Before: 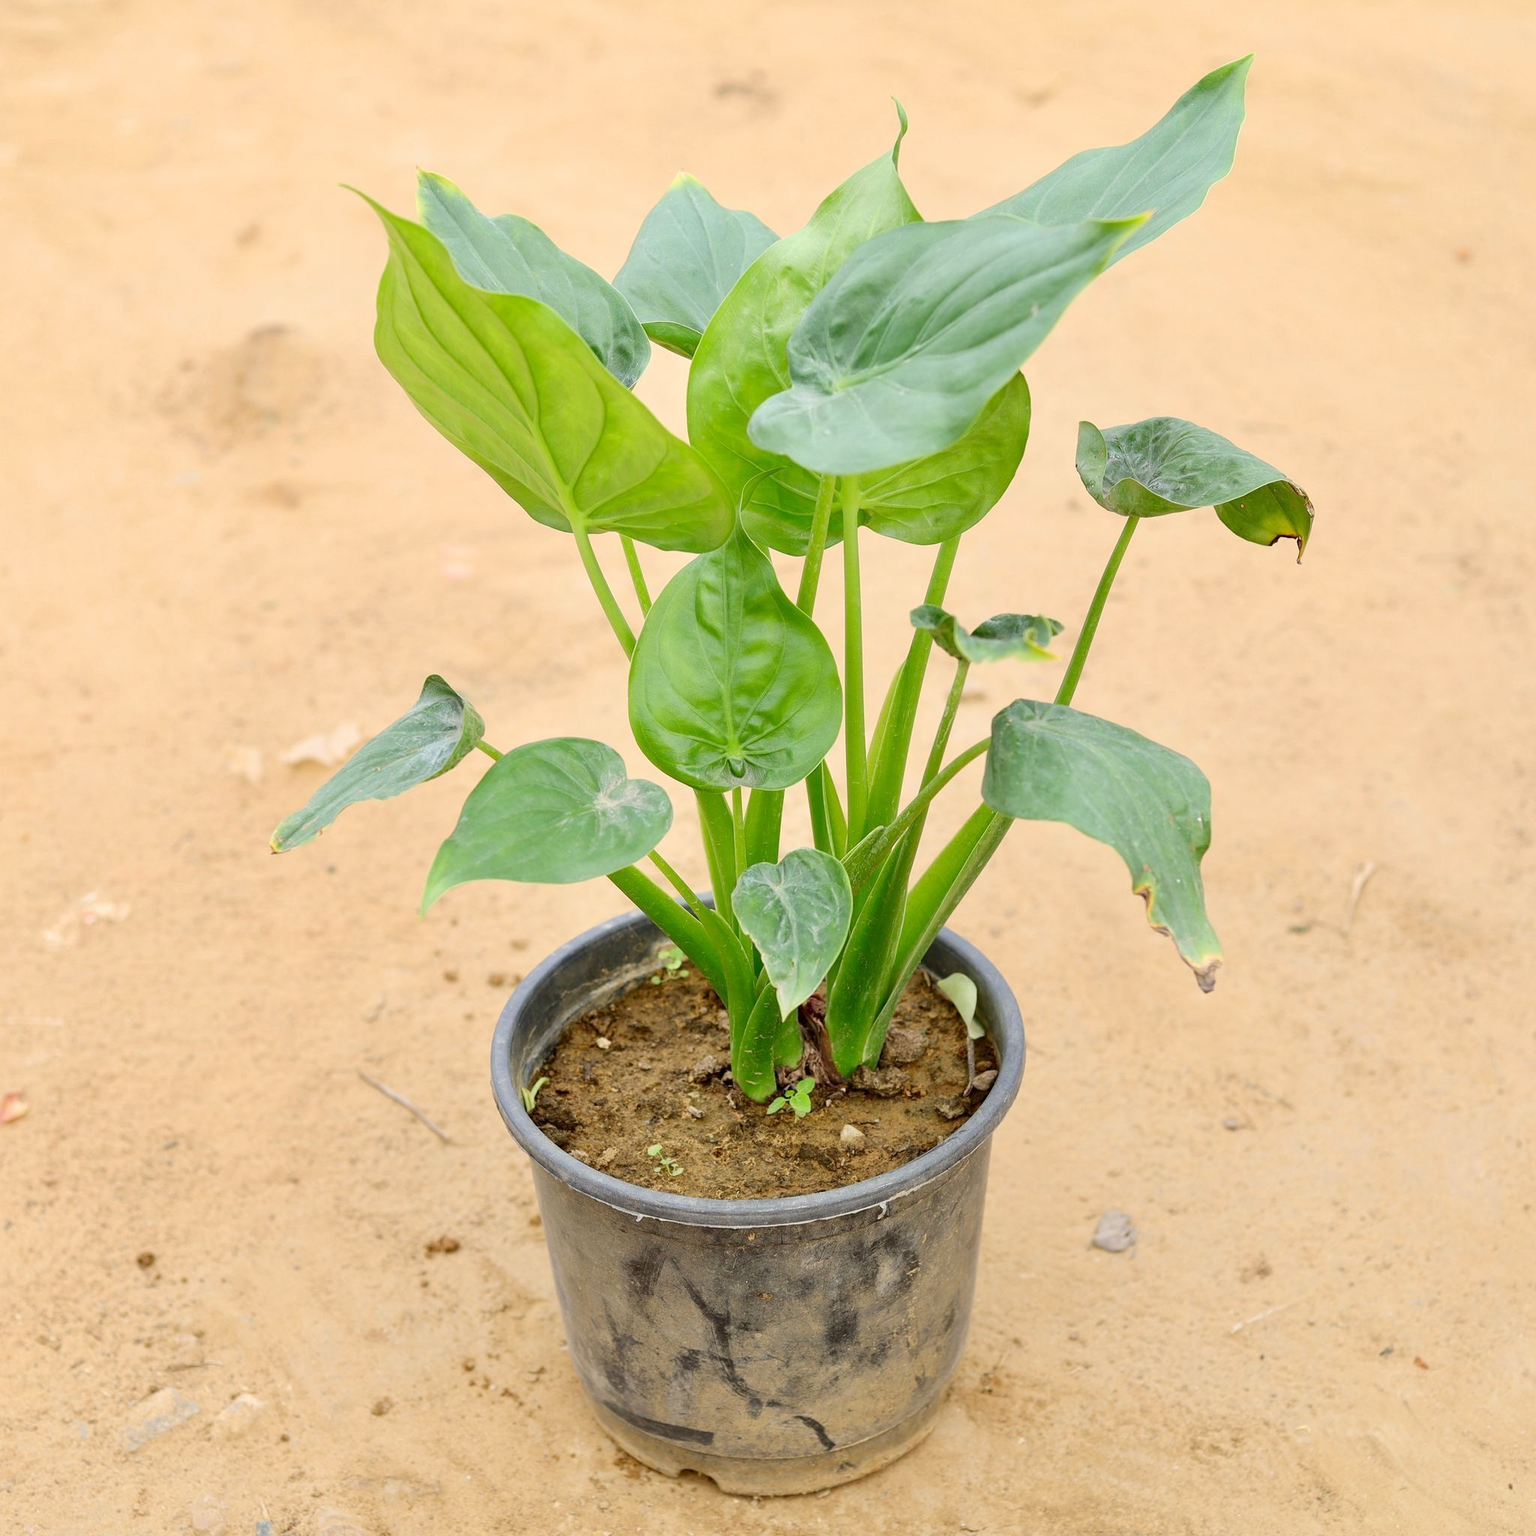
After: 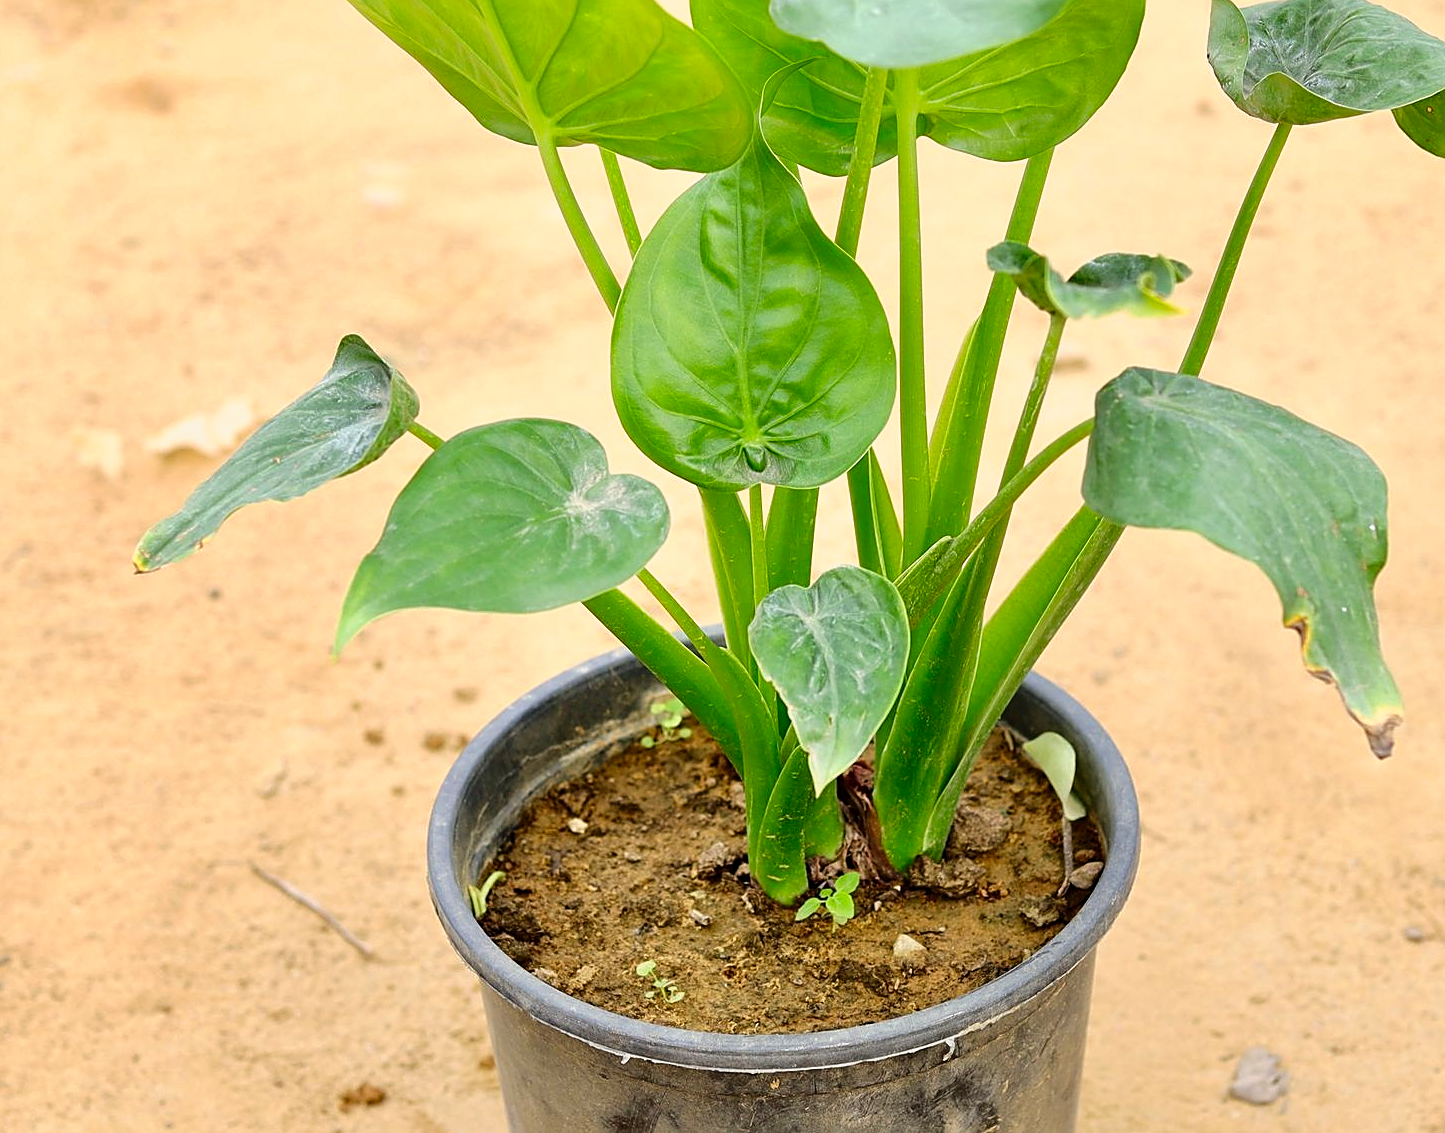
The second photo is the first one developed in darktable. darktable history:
tone curve: curves: ch0 [(0, 0) (0.003, 0.002) (0.011, 0.006) (0.025, 0.014) (0.044, 0.025) (0.069, 0.039) (0.1, 0.056) (0.136, 0.086) (0.177, 0.129) (0.224, 0.183) (0.277, 0.247) (0.335, 0.318) (0.399, 0.395) (0.468, 0.48) (0.543, 0.571) (0.623, 0.668) (0.709, 0.773) (0.801, 0.873) (0.898, 0.978) (1, 1)], preserve colors none
crop: left 11.123%, top 27.61%, right 18.3%, bottom 17.034%
shadows and highlights: shadows -20, white point adjustment -2, highlights -35
sharpen: on, module defaults
